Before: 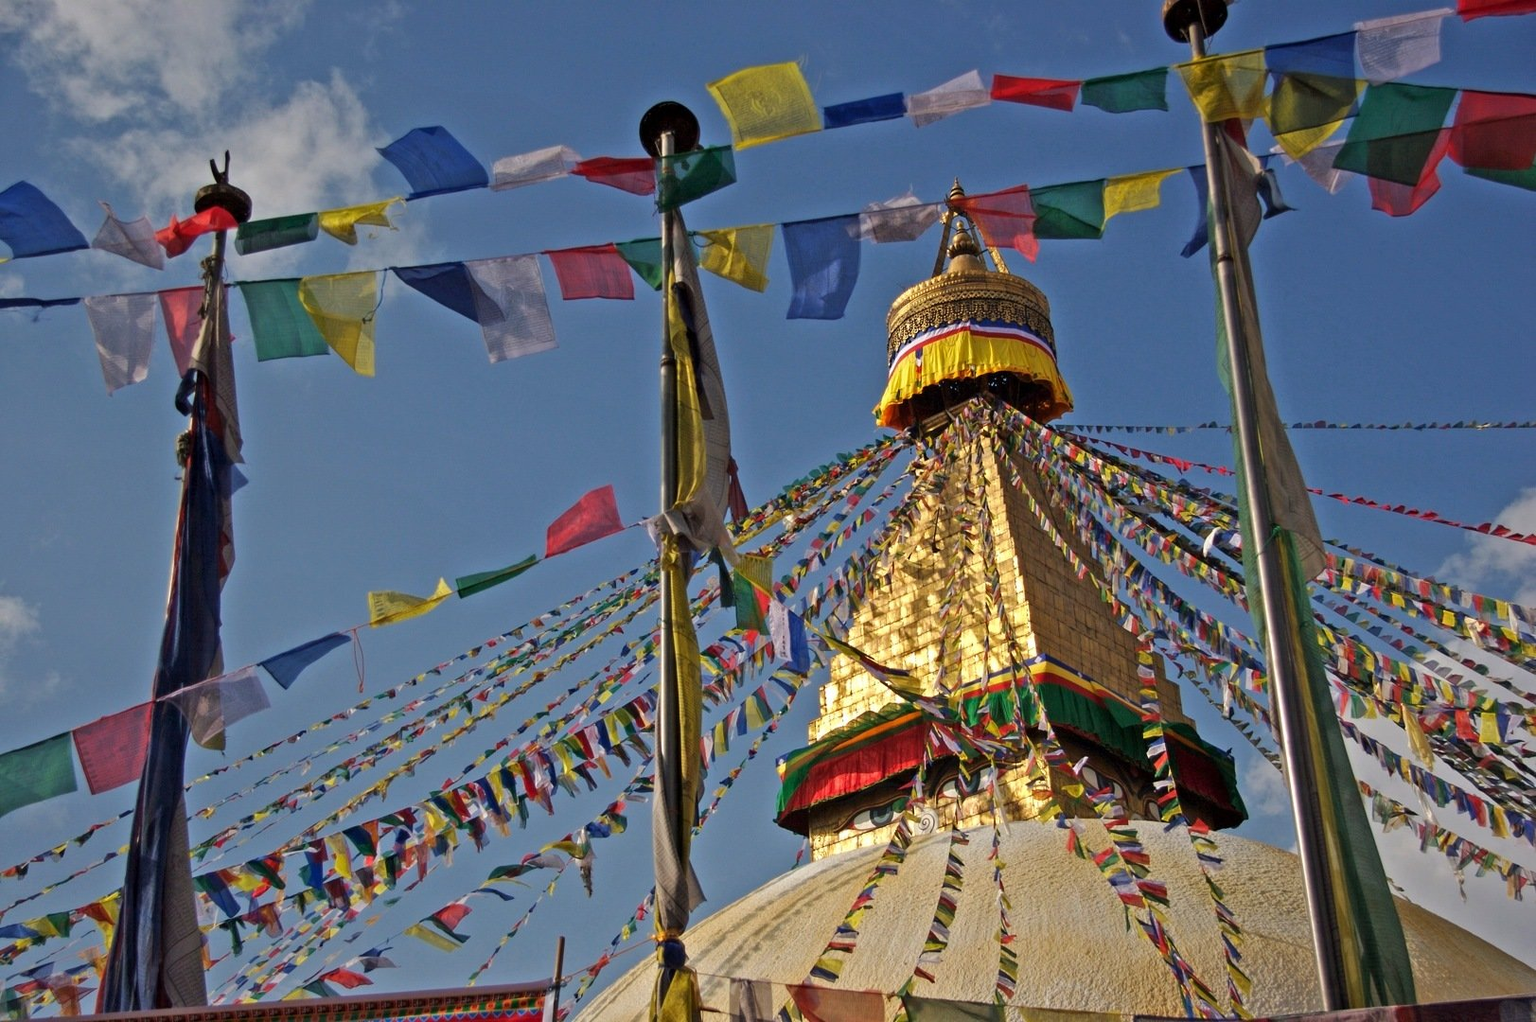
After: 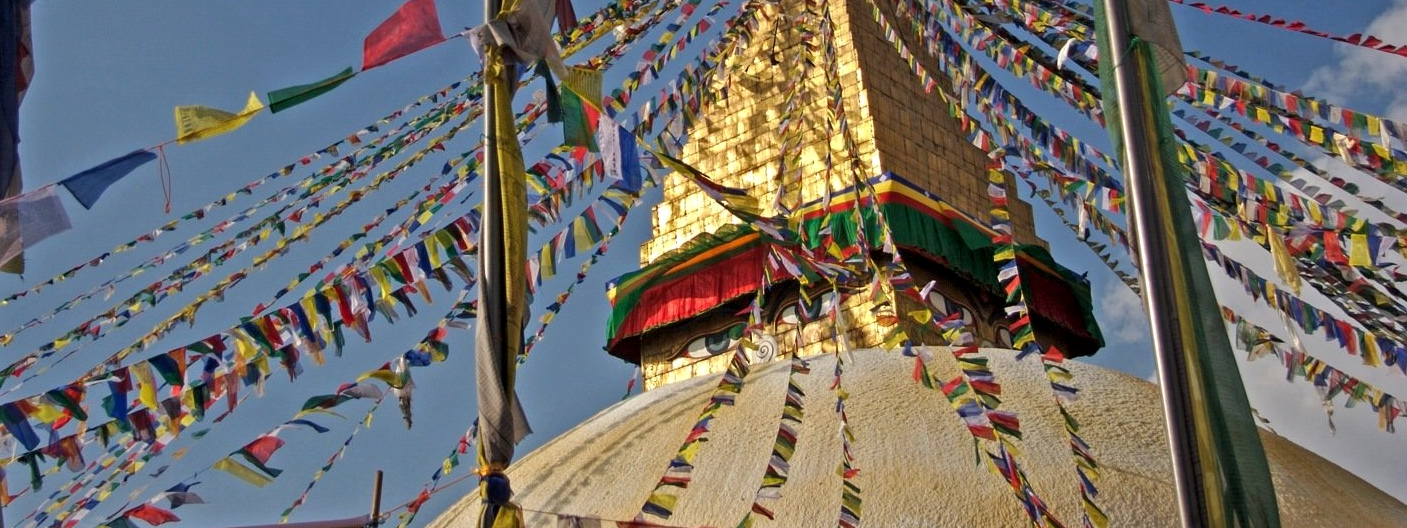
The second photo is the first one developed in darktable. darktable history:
local contrast: highlights 100%, shadows 100%, detail 120%, midtone range 0.2
crop and rotate: left 13.306%, top 48.129%, bottom 2.928%
